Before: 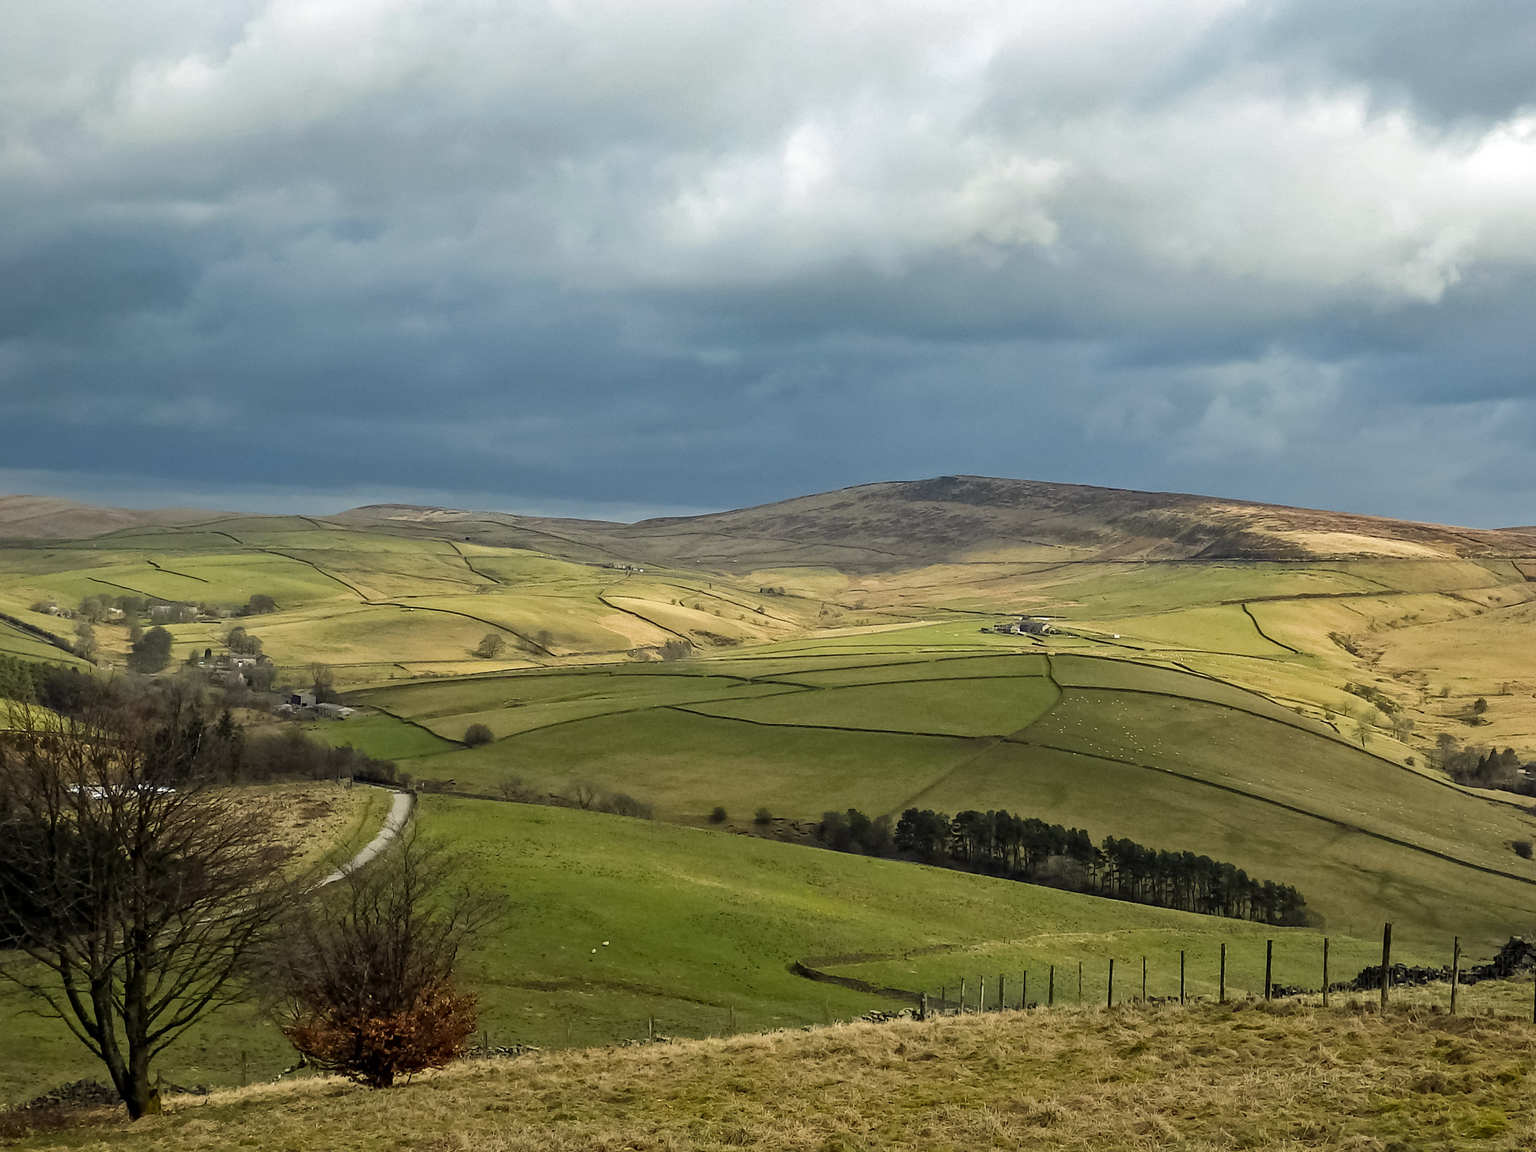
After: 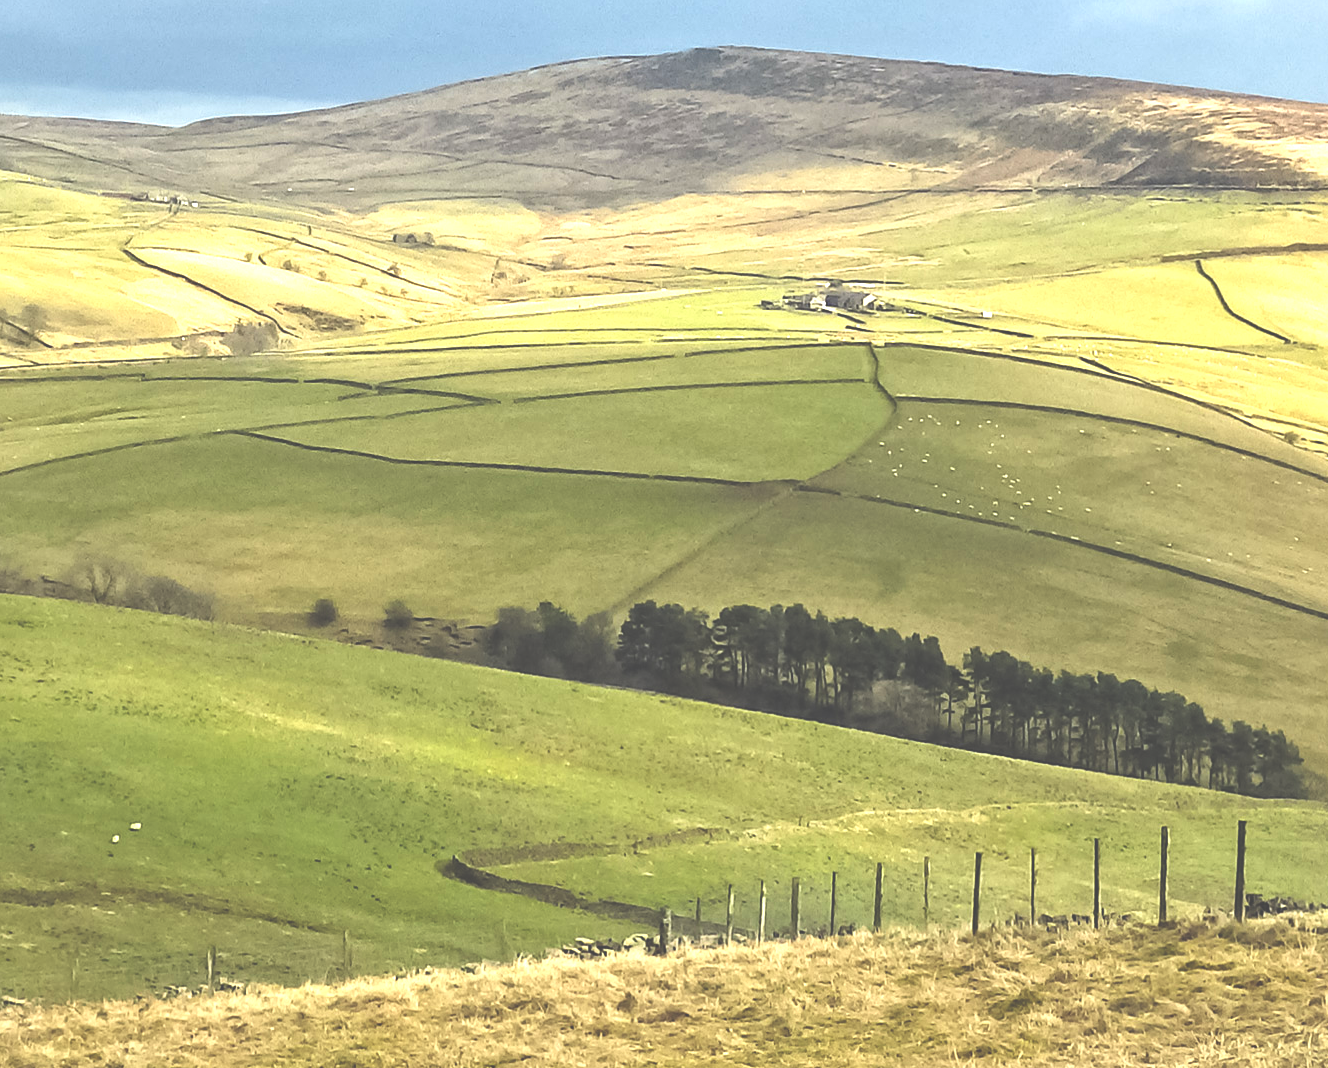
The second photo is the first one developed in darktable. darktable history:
crop: left 34.144%, top 38.904%, right 13.612%, bottom 5.428%
exposure: black level correction -0.023, exposure 1.395 EV, compensate exposure bias true, compensate highlight preservation false
